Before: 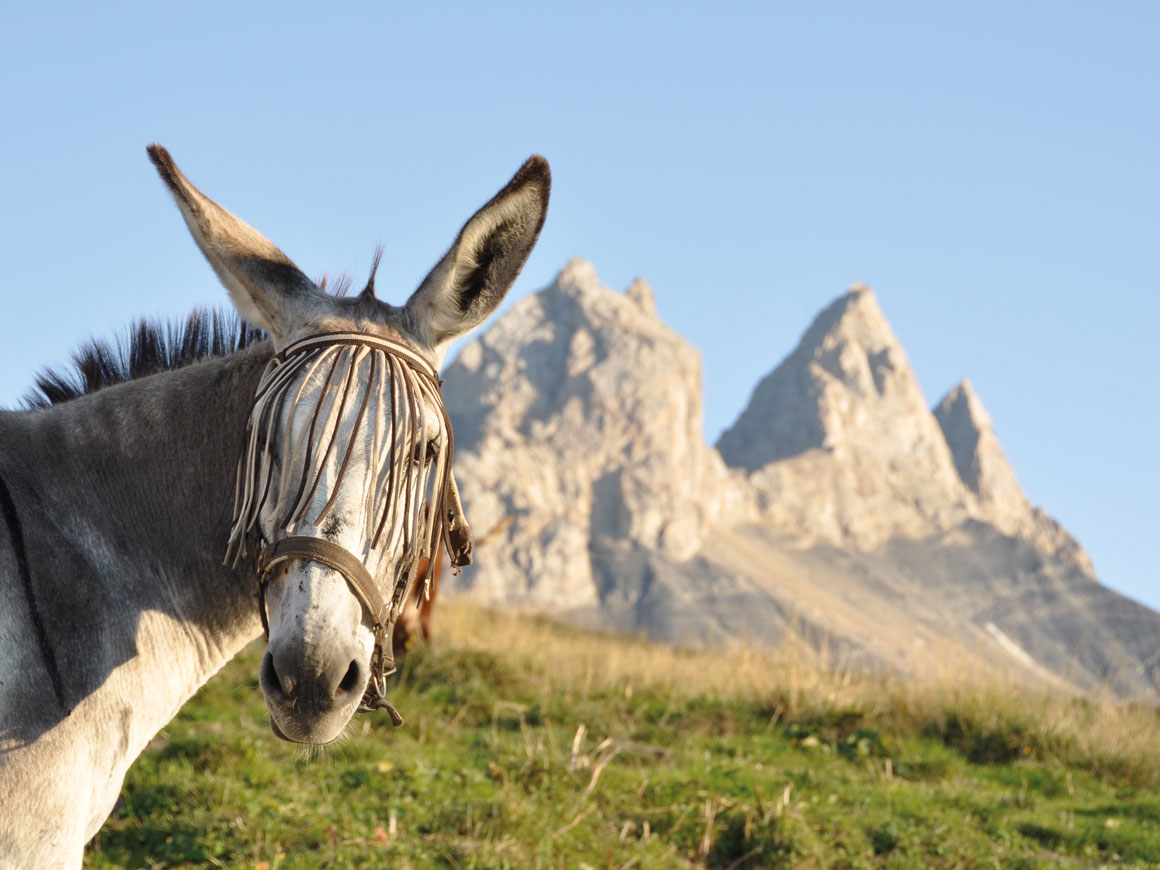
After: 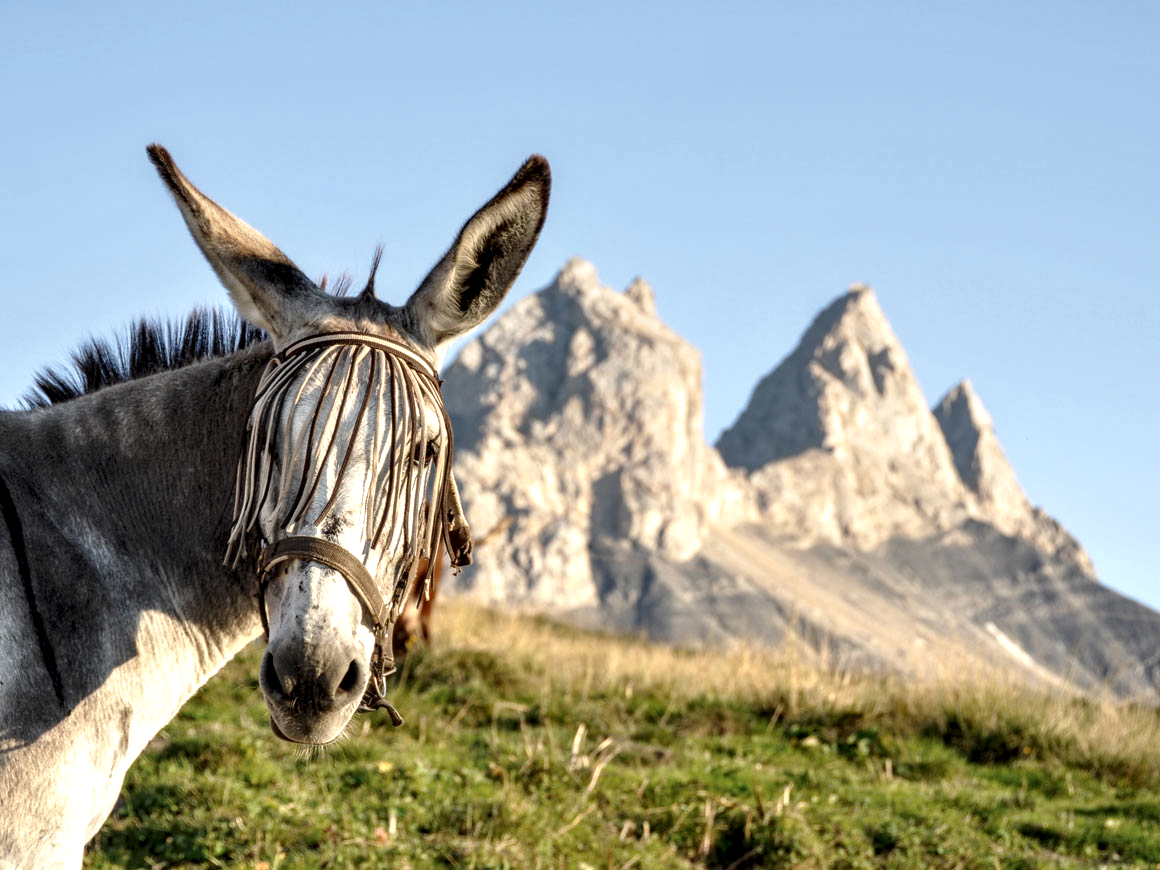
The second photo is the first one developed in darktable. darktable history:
local contrast: highlights 65%, shadows 53%, detail 169%, midtone range 0.508
